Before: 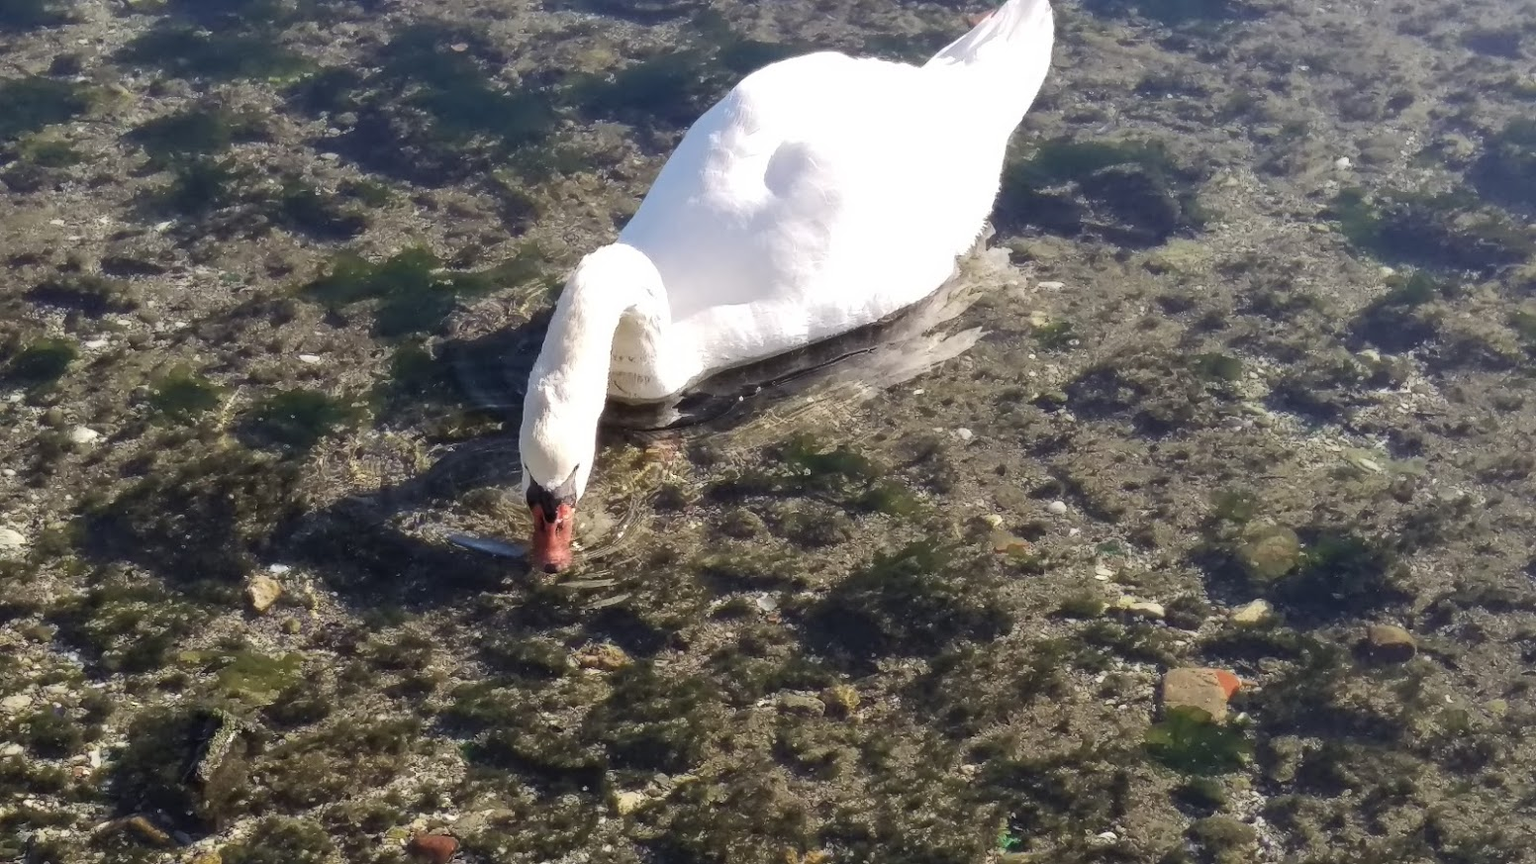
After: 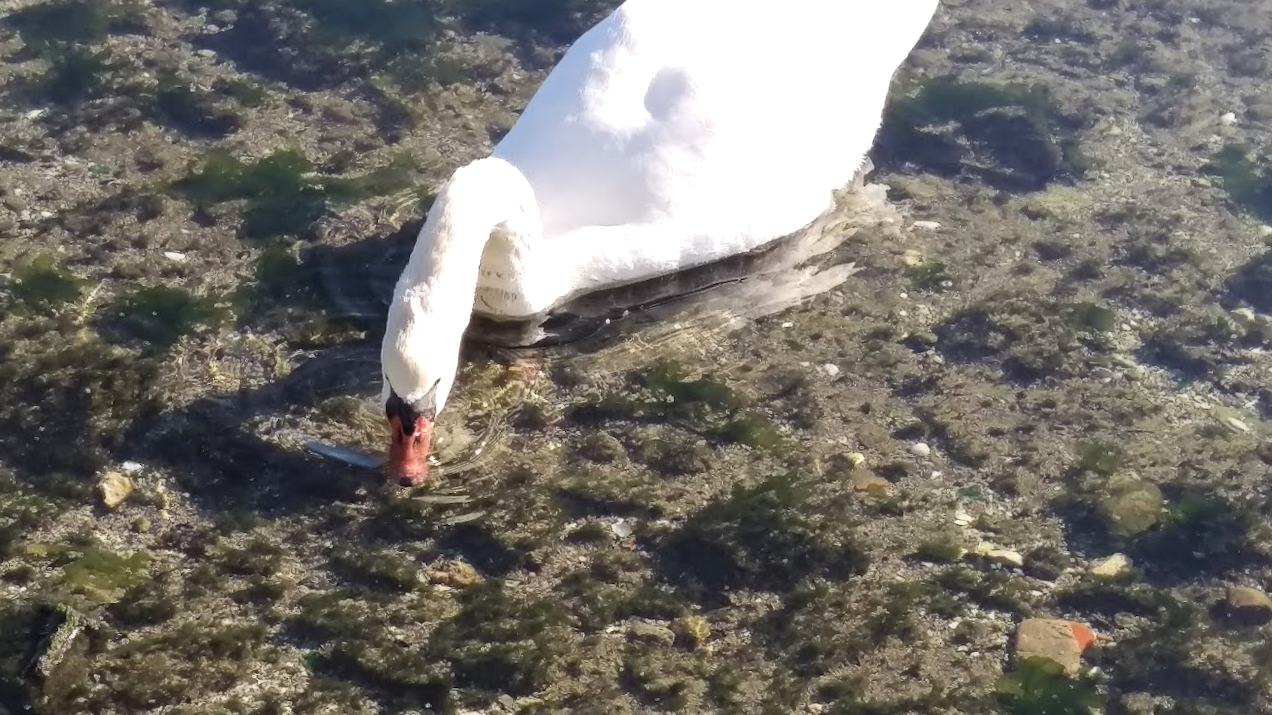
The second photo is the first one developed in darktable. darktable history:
exposure: exposure 0.258 EV, compensate highlight preservation false
crop and rotate: angle -3.27°, left 5.211%, top 5.211%, right 4.607%, bottom 4.607%
